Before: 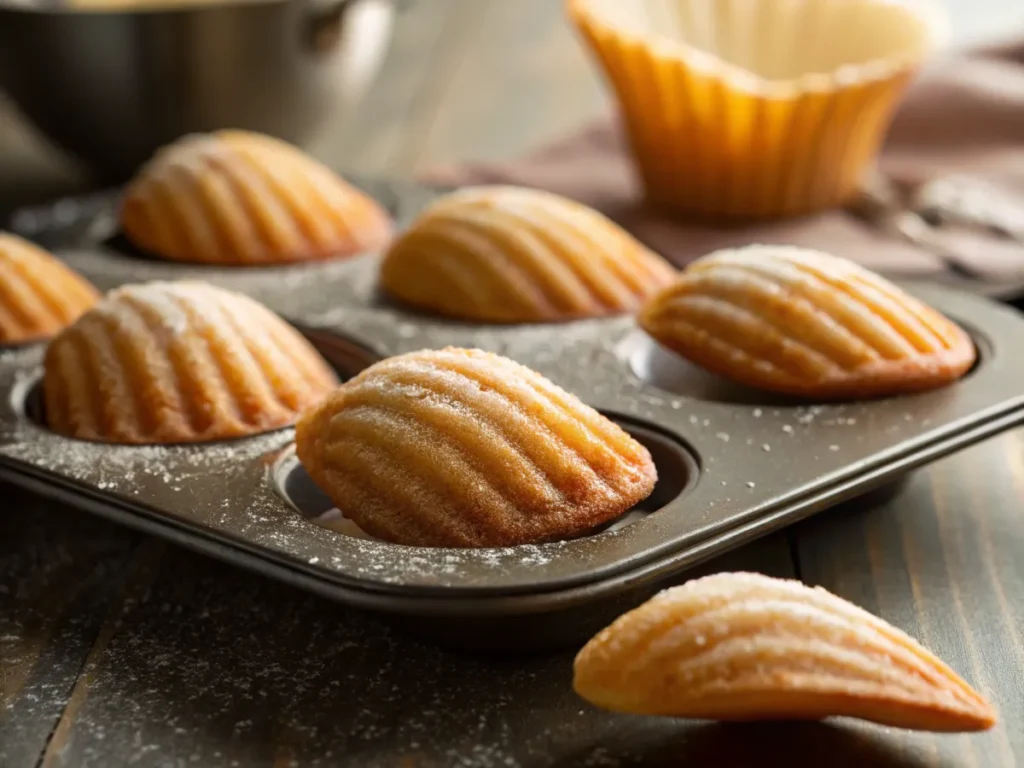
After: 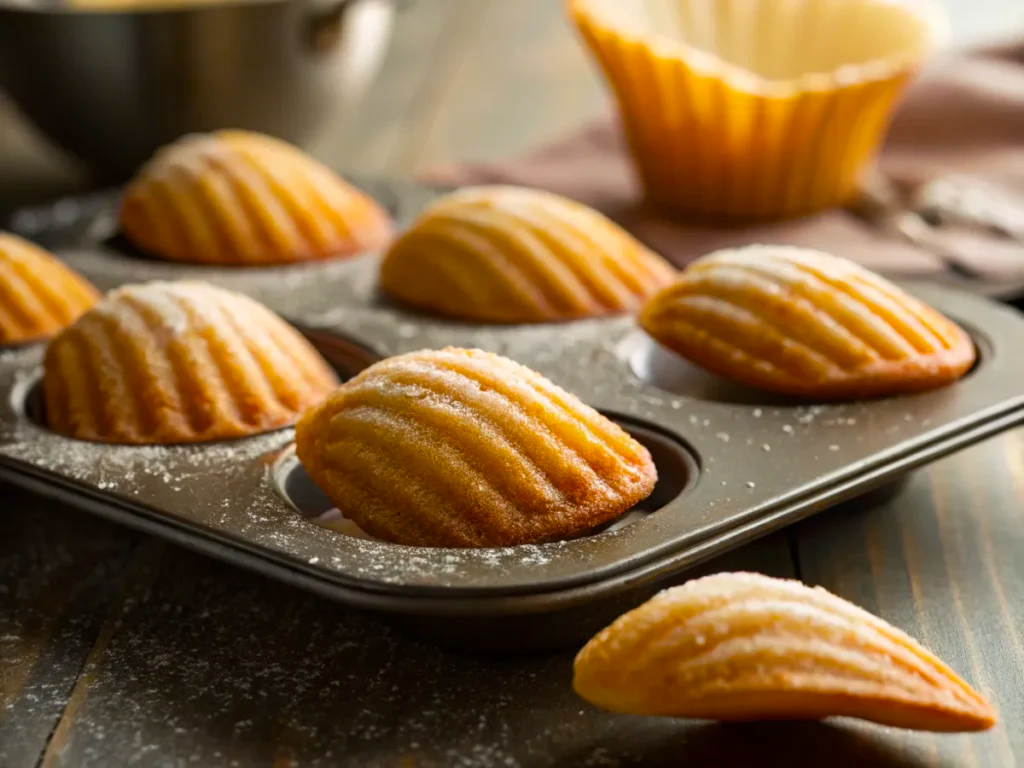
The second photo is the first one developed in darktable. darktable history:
color balance rgb: perceptual saturation grading › global saturation 25.421%
